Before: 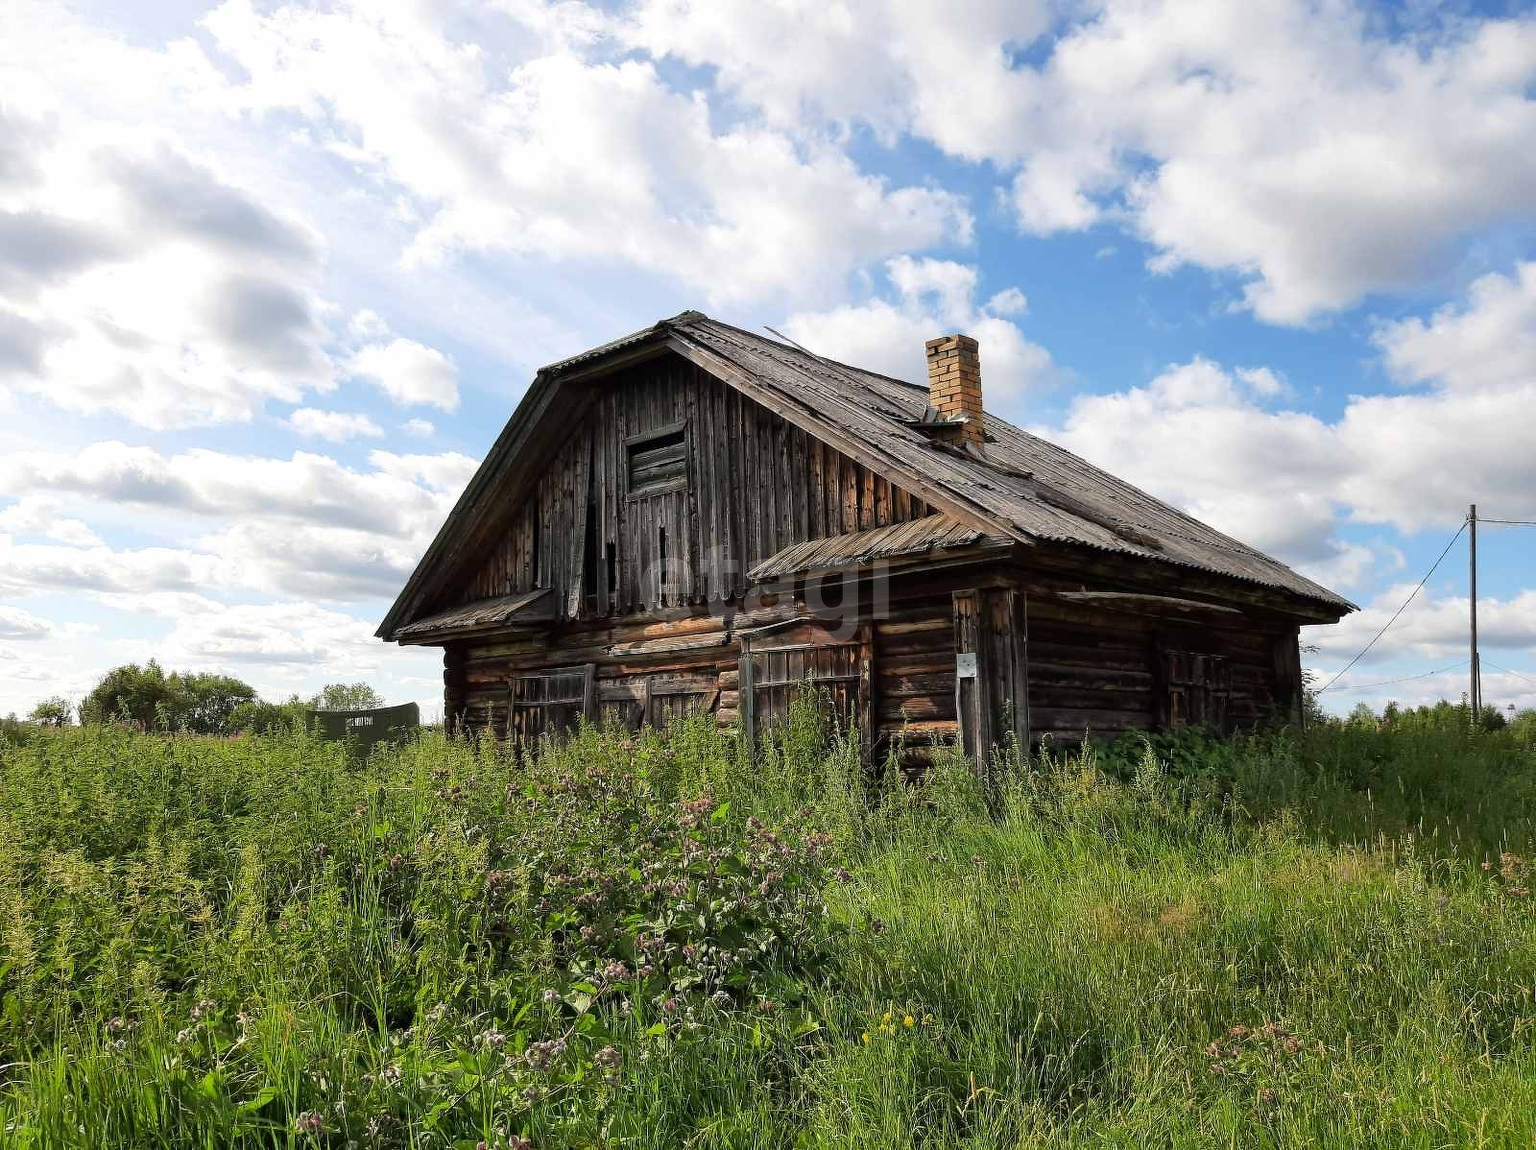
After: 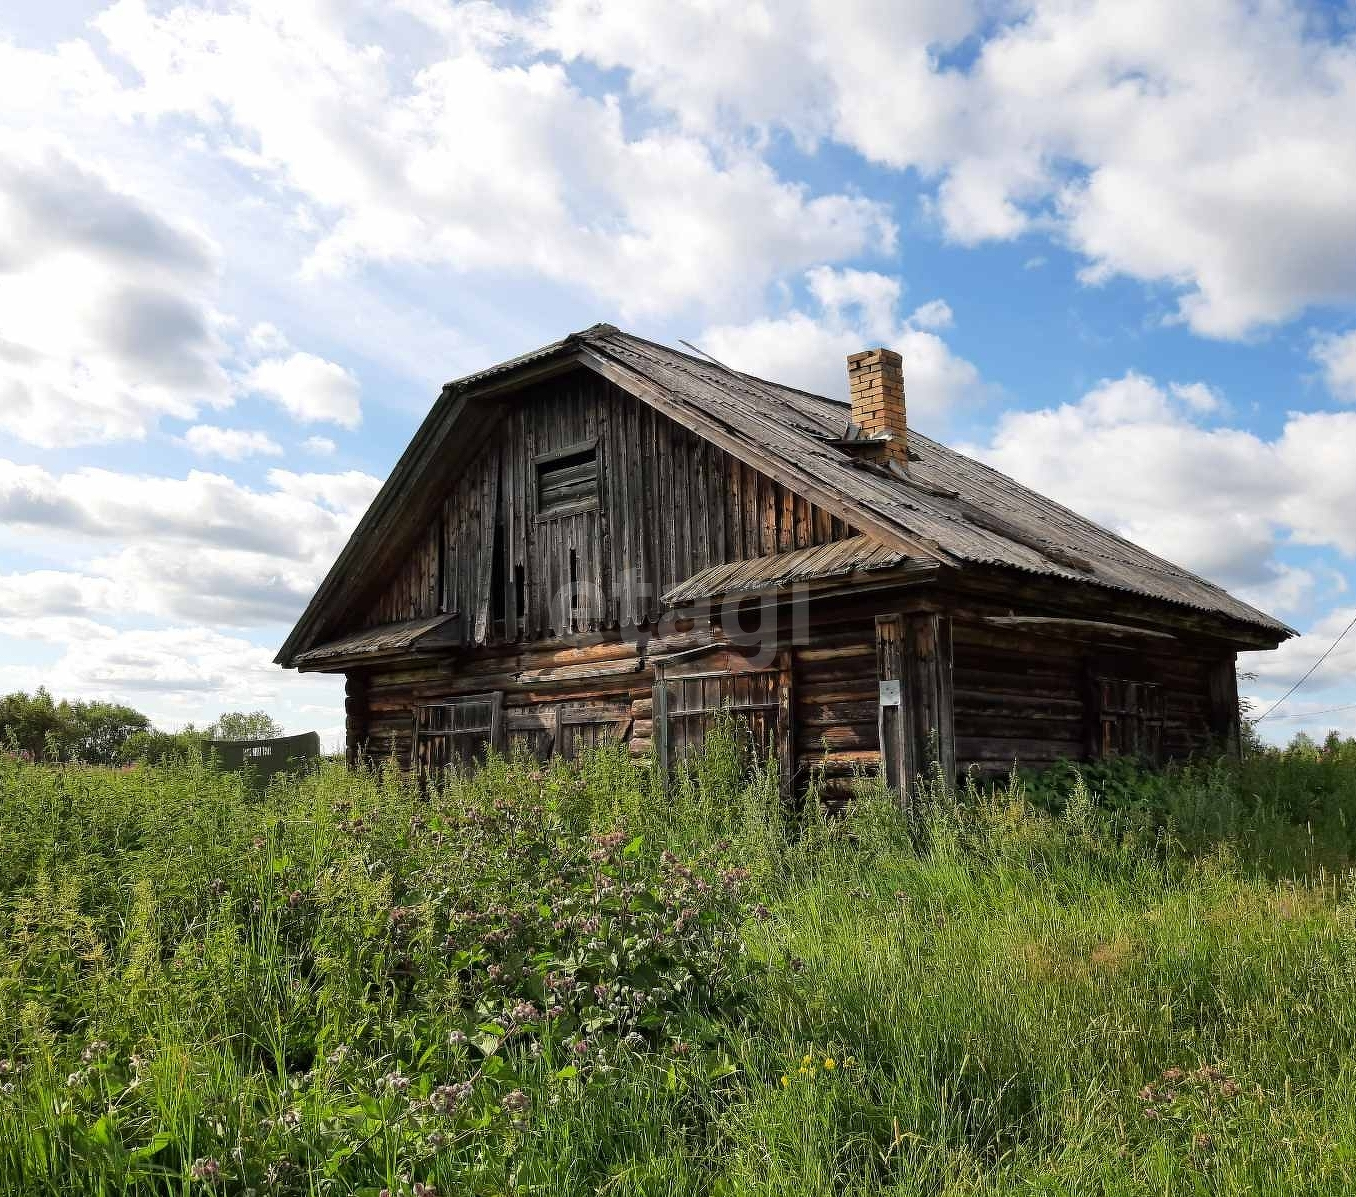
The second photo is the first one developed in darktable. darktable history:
crop: left 7.358%, right 7.837%
